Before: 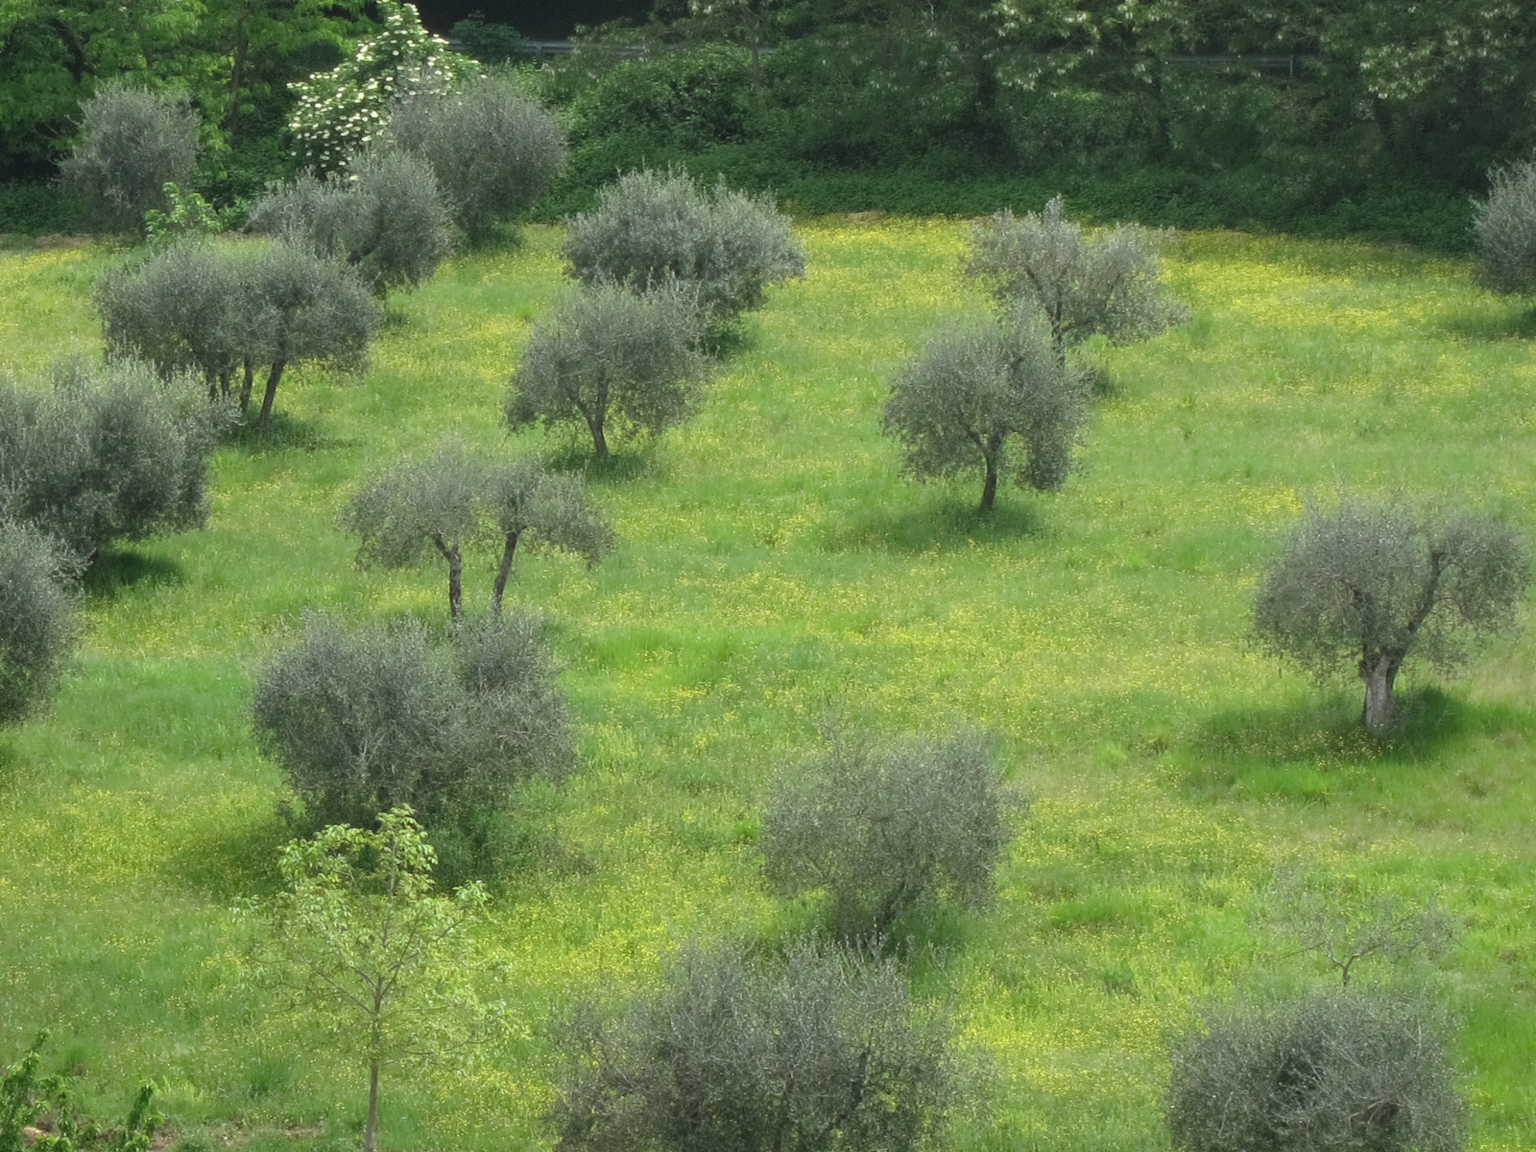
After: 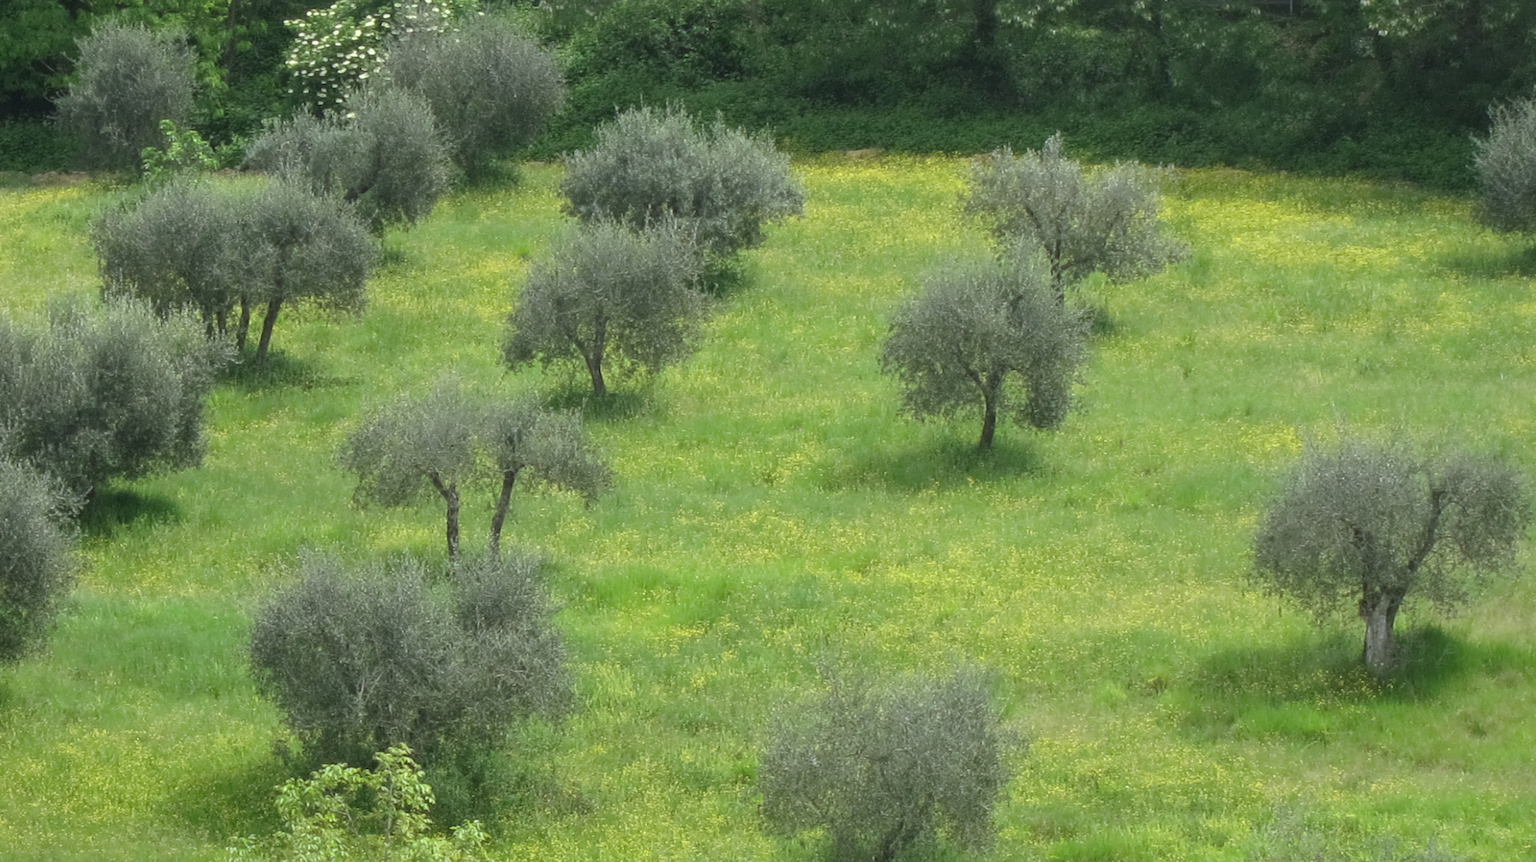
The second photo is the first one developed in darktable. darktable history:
crop: left 0.288%, top 5.494%, bottom 19.83%
